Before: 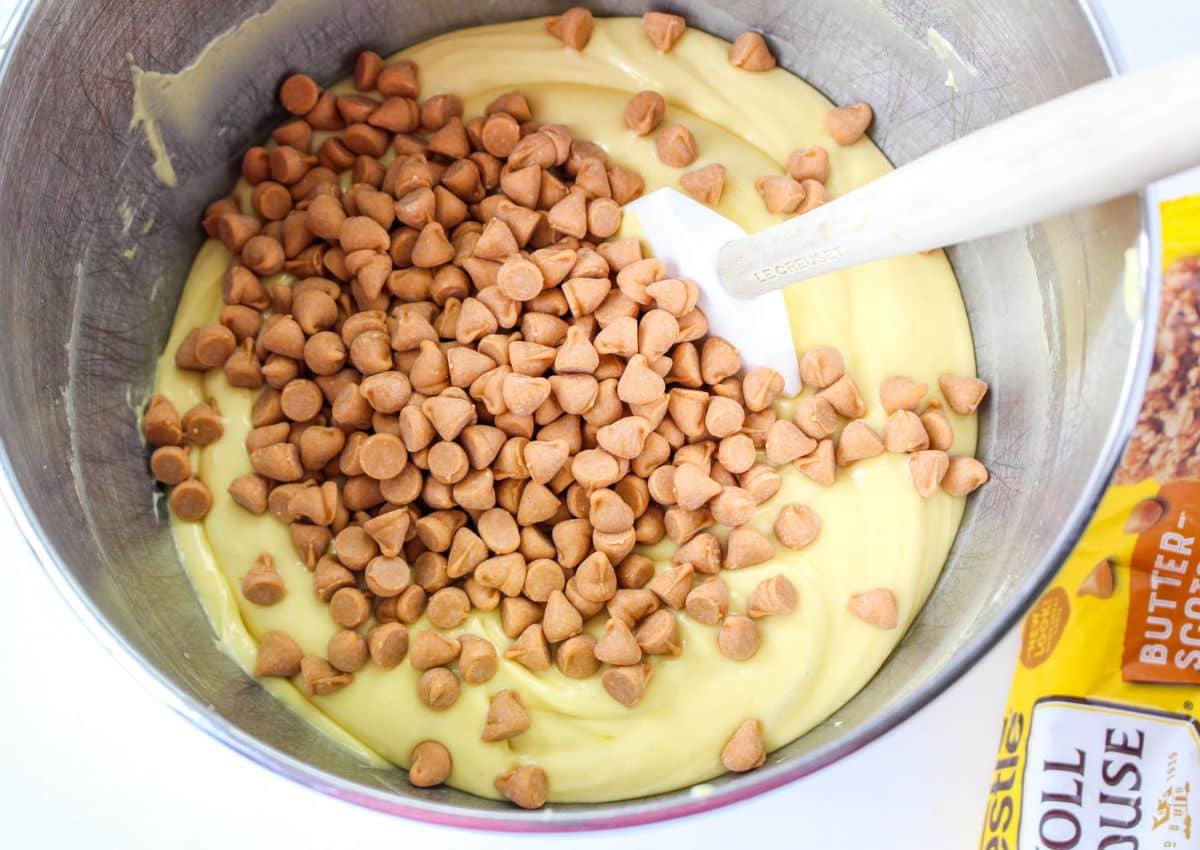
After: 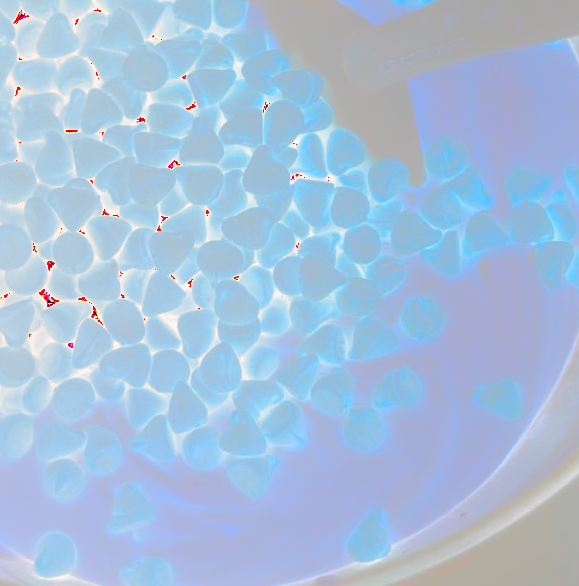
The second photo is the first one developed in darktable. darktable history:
exposure: exposure 7.905 EV, compensate highlight preservation false
tone equalizer: edges refinement/feathering 500, mask exposure compensation -1.57 EV, preserve details no
crop: left 31.324%, top 24.636%, right 20.36%, bottom 6.368%
contrast brightness saturation: contrast 0.423, brightness 0.558, saturation -0.189
color zones: curves: ch1 [(0, 0.679) (0.143, 0.647) (0.286, 0.261) (0.378, -0.011) (0.571, 0.396) (0.714, 0.399) (0.857, 0.406) (1, 0.679)]
shadows and highlights: shadows color adjustment 98.02%, highlights color adjustment 57.98%, low approximation 0.01, soften with gaussian
